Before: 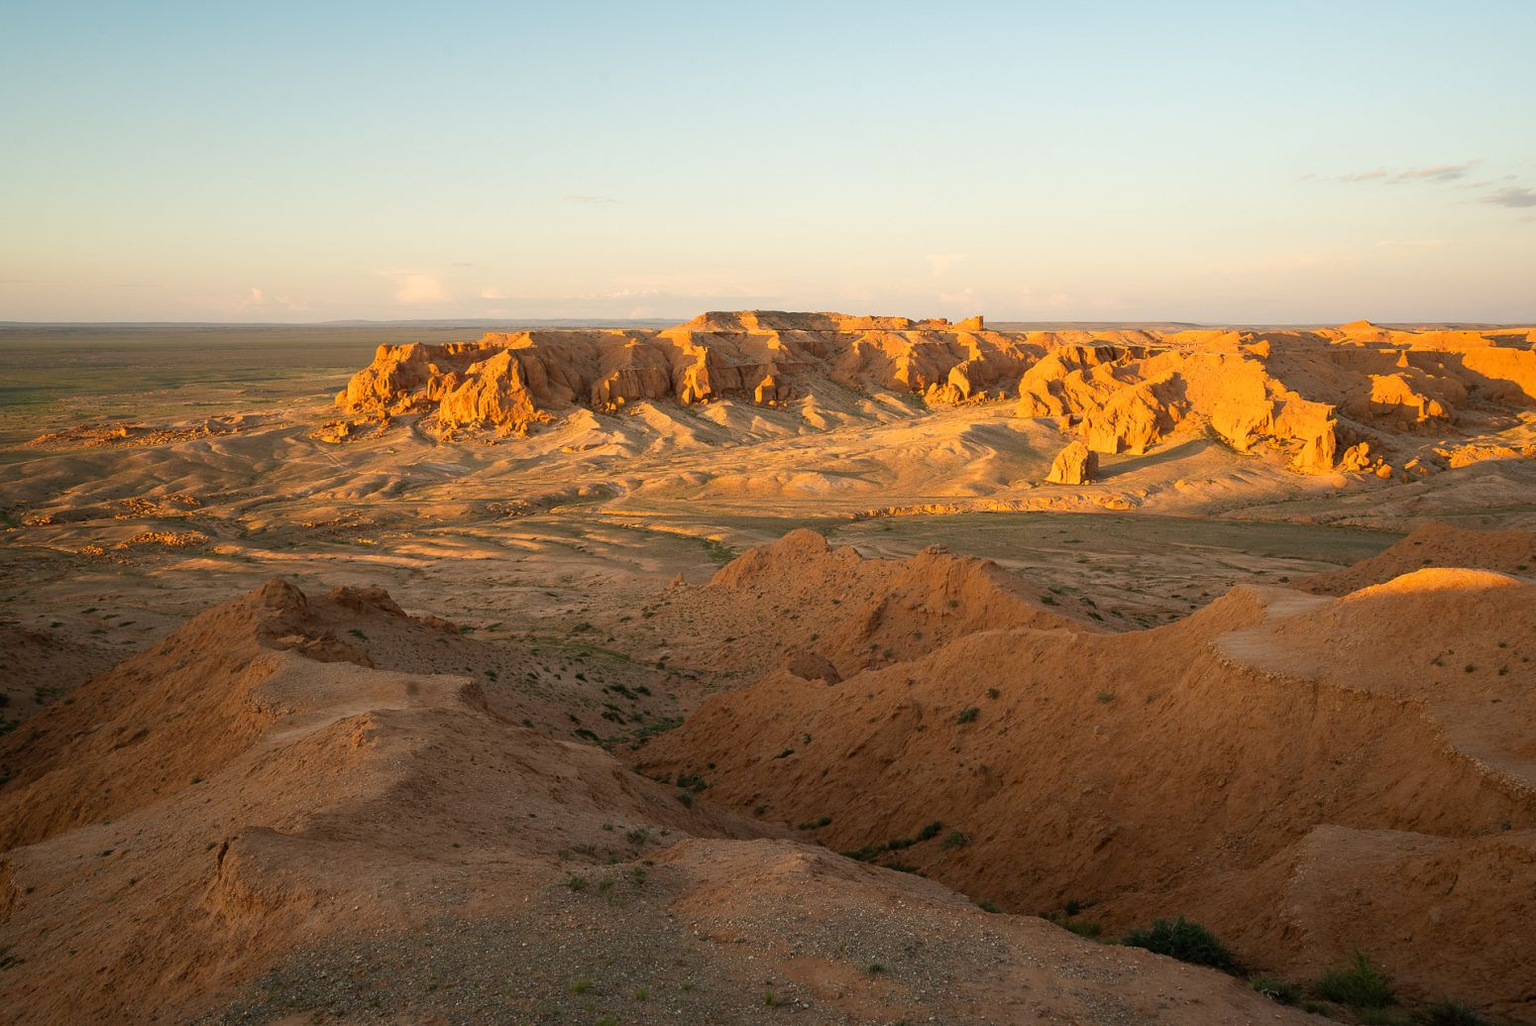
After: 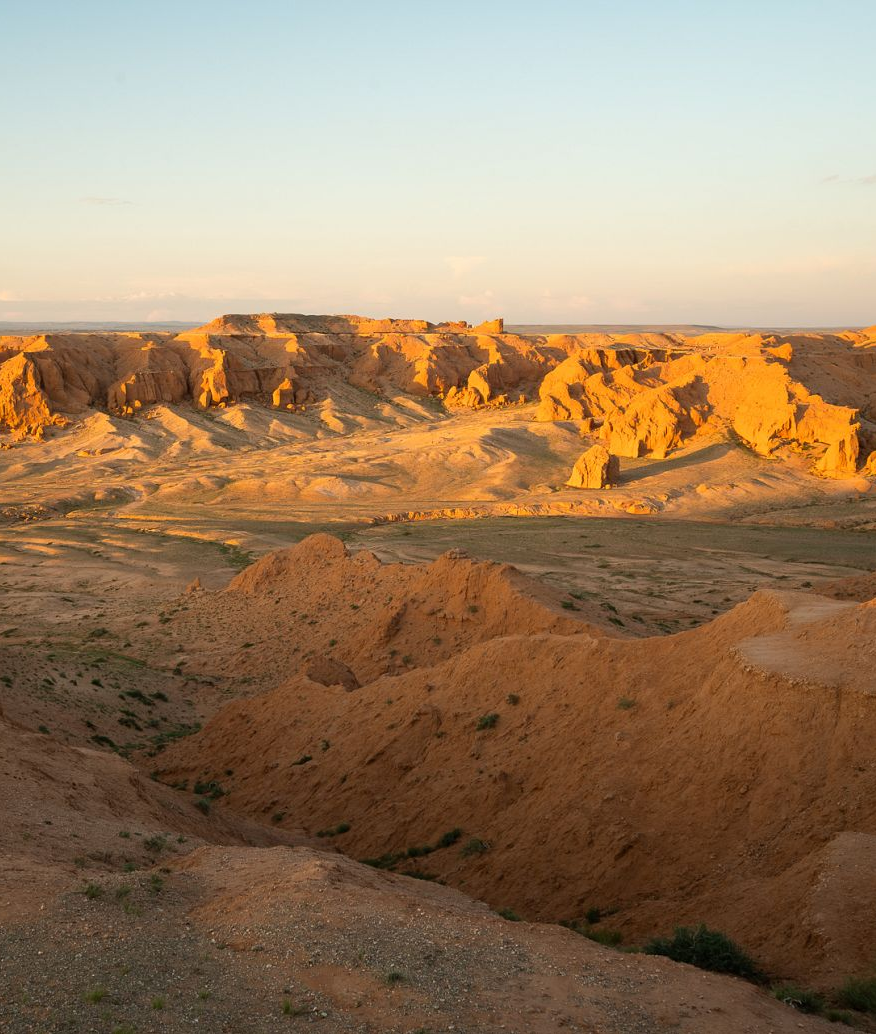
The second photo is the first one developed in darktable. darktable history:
crop: left 31.596%, top 0.023%, right 11.874%
